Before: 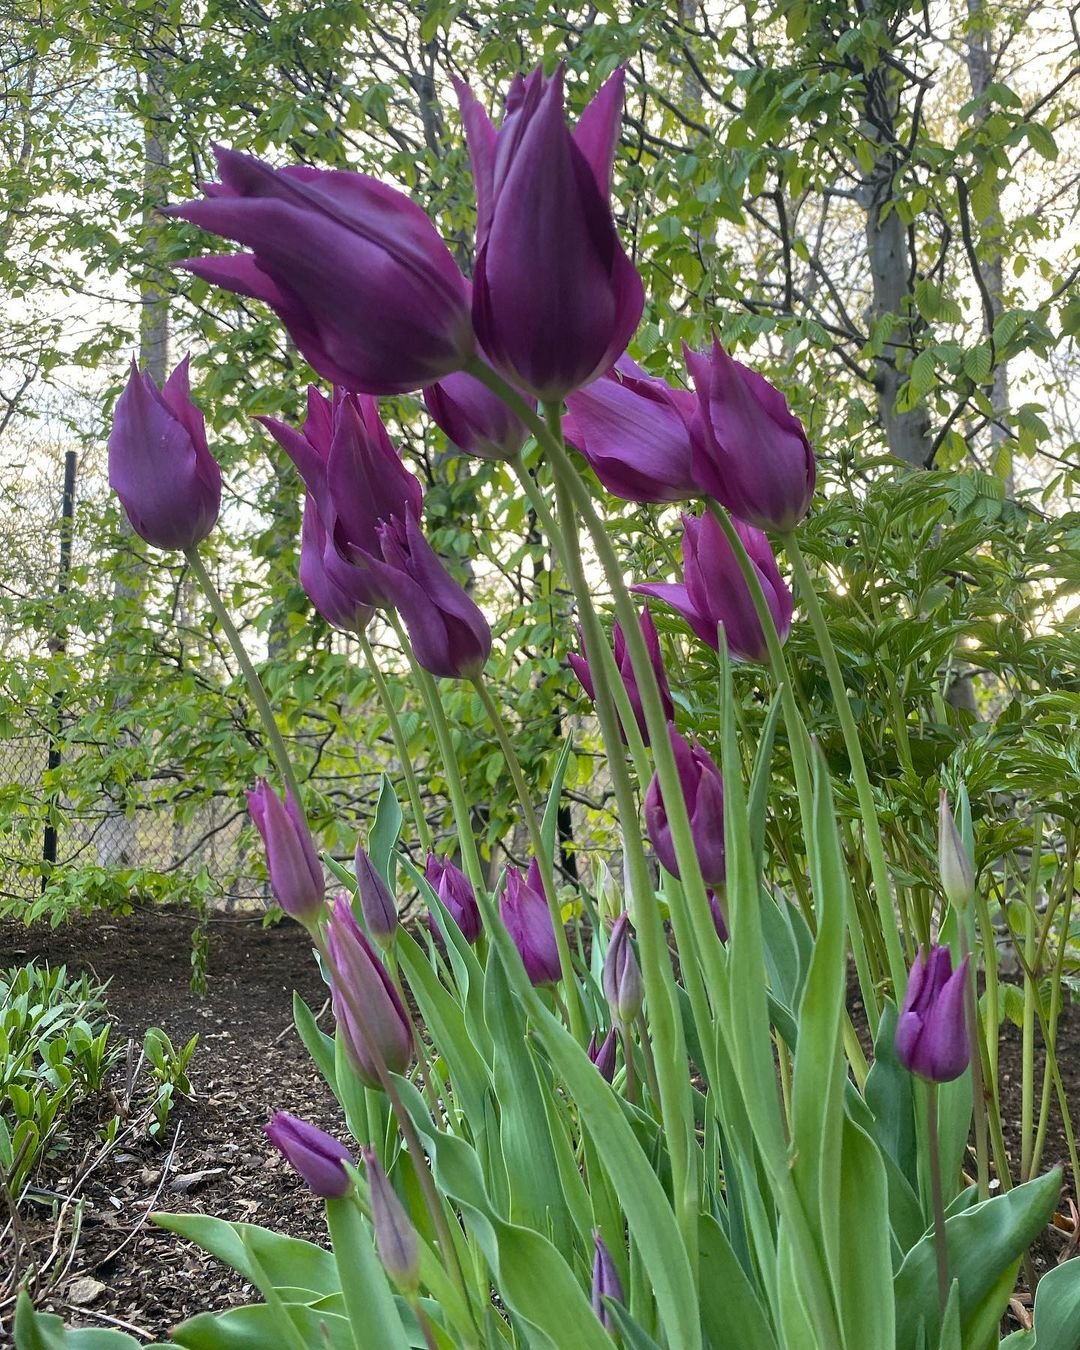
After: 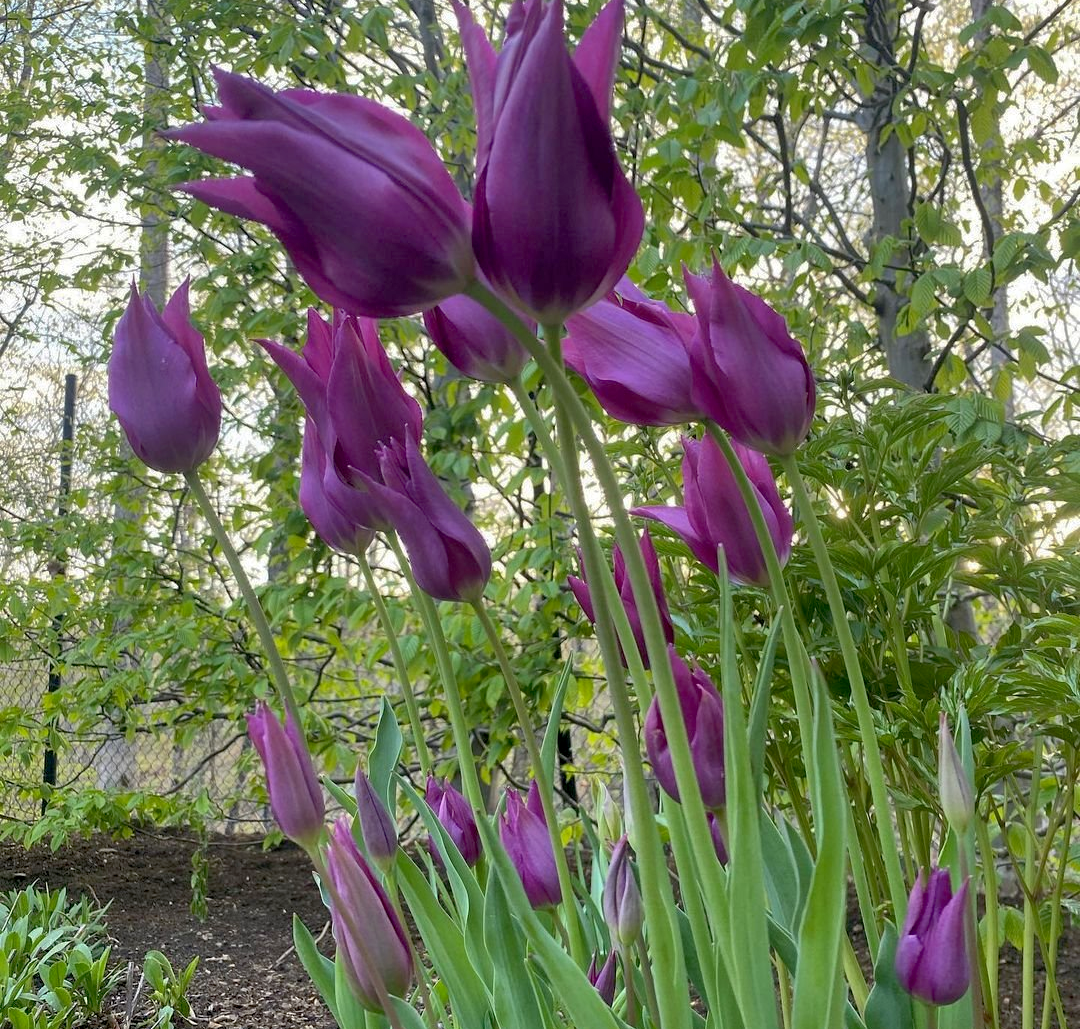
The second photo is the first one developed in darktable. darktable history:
shadows and highlights: on, module defaults
crop: top 5.729%, bottom 18.018%
exposure: black level correction 0.005, exposure 0.003 EV, compensate exposure bias true, compensate highlight preservation false
